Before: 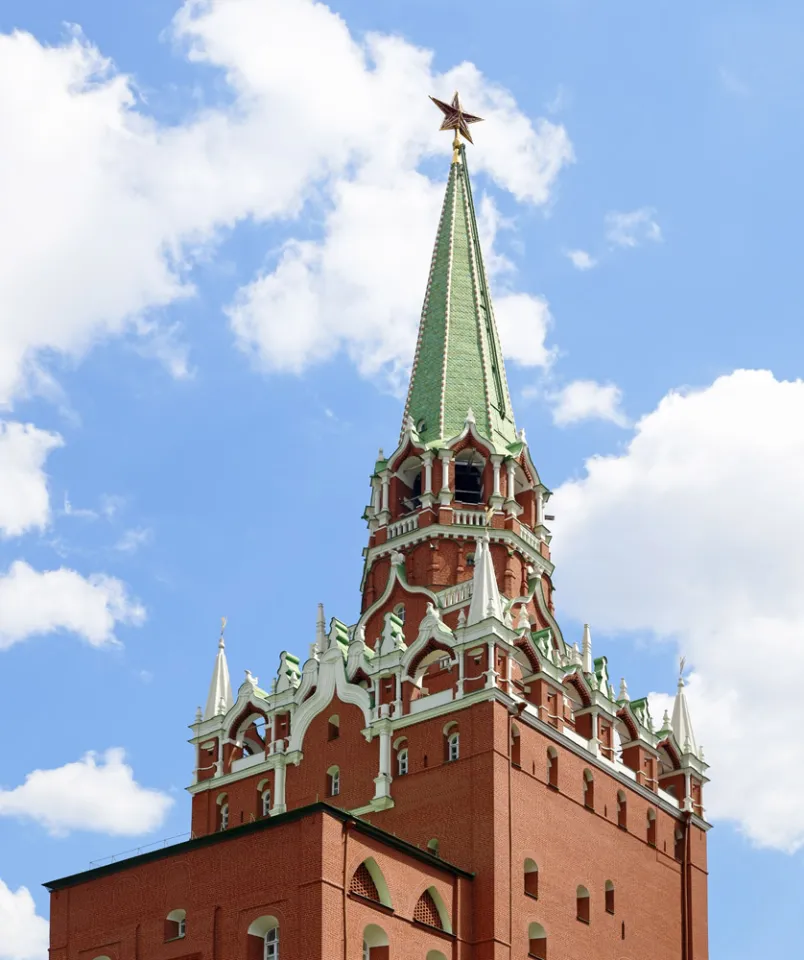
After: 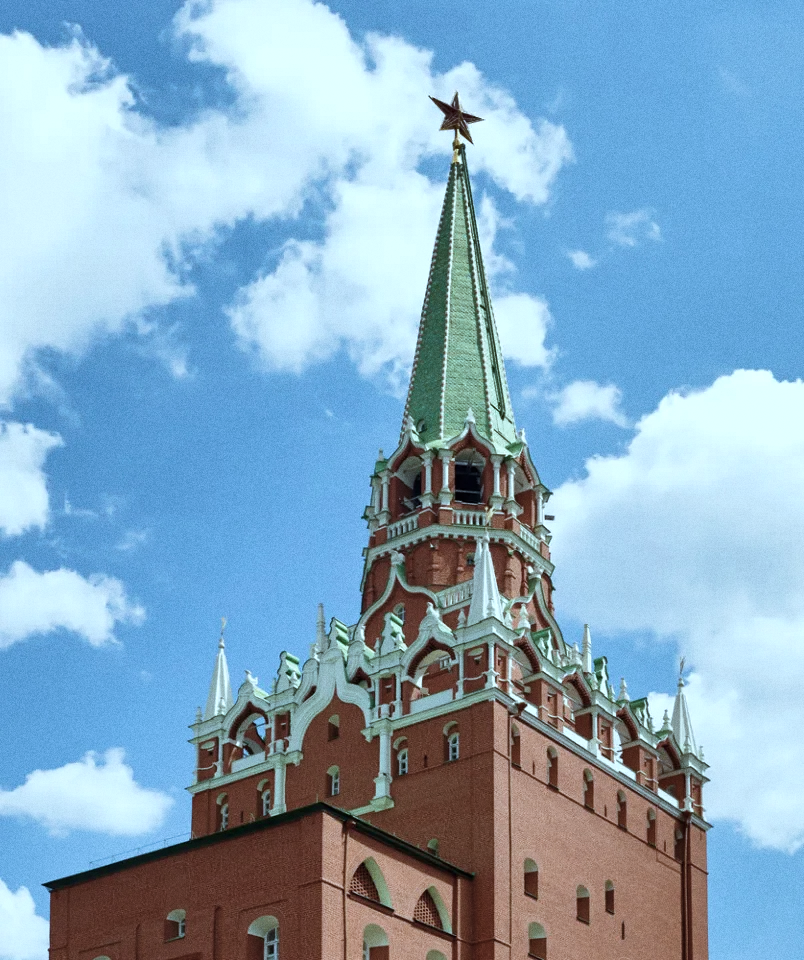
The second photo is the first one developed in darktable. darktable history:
velvia: on, module defaults
color correction: highlights a* -12.64, highlights b* -18.1, saturation 0.7
shadows and highlights: soften with gaussian
grain: on, module defaults
